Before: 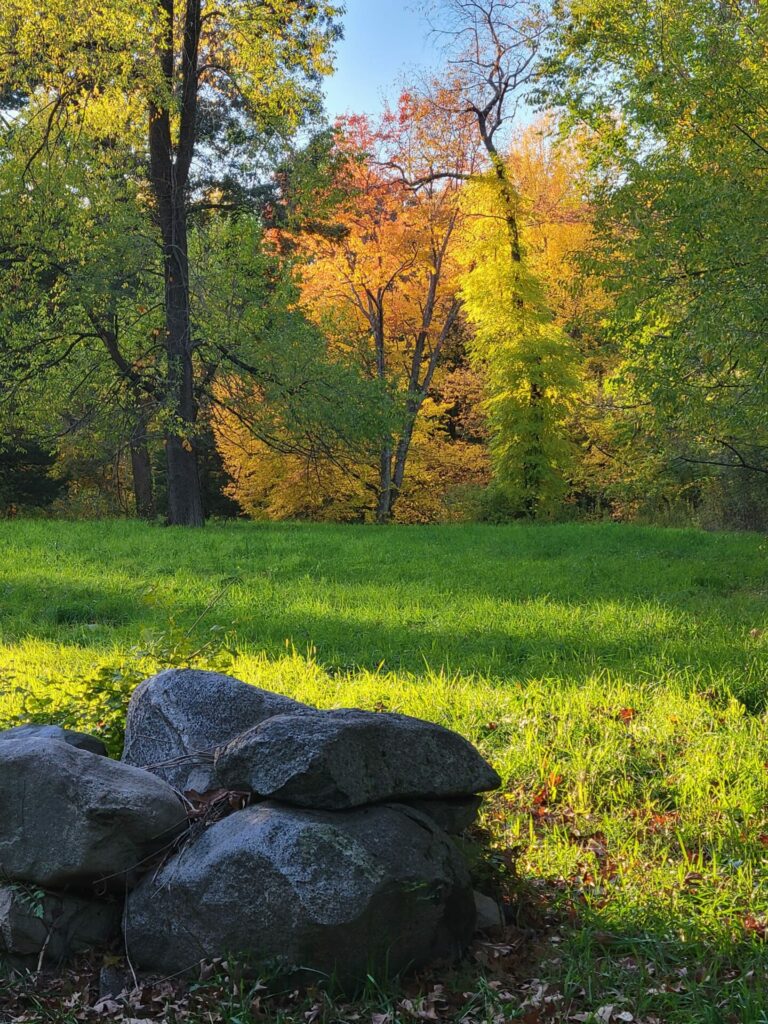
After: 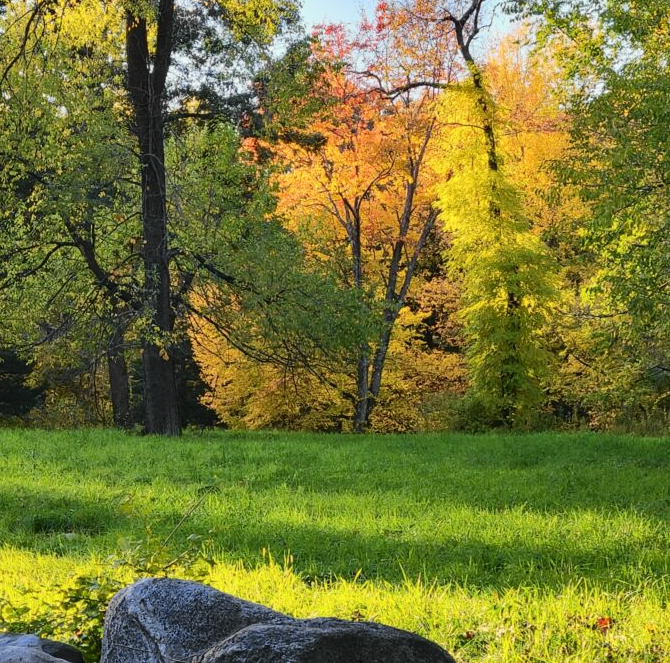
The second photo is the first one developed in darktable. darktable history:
crop: left 3.067%, top 8.951%, right 9.616%, bottom 26.259%
shadows and highlights: radius 133.04, soften with gaussian
tone curve: curves: ch0 [(0, 0) (0.037, 0.025) (0.131, 0.093) (0.275, 0.256) (0.476, 0.517) (0.607, 0.667) (0.691, 0.745) (0.789, 0.836) (0.911, 0.925) (0.997, 0.995)]; ch1 [(0, 0) (0.301, 0.3) (0.444, 0.45) (0.493, 0.495) (0.507, 0.503) (0.534, 0.533) (0.582, 0.58) (0.658, 0.693) (0.746, 0.77) (1, 1)]; ch2 [(0, 0) (0.246, 0.233) (0.36, 0.352) (0.415, 0.418) (0.476, 0.492) (0.502, 0.504) (0.525, 0.518) (0.539, 0.544) (0.586, 0.602) (0.634, 0.651) (0.706, 0.727) (0.853, 0.852) (1, 0.951)], color space Lab, independent channels, preserve colors none
